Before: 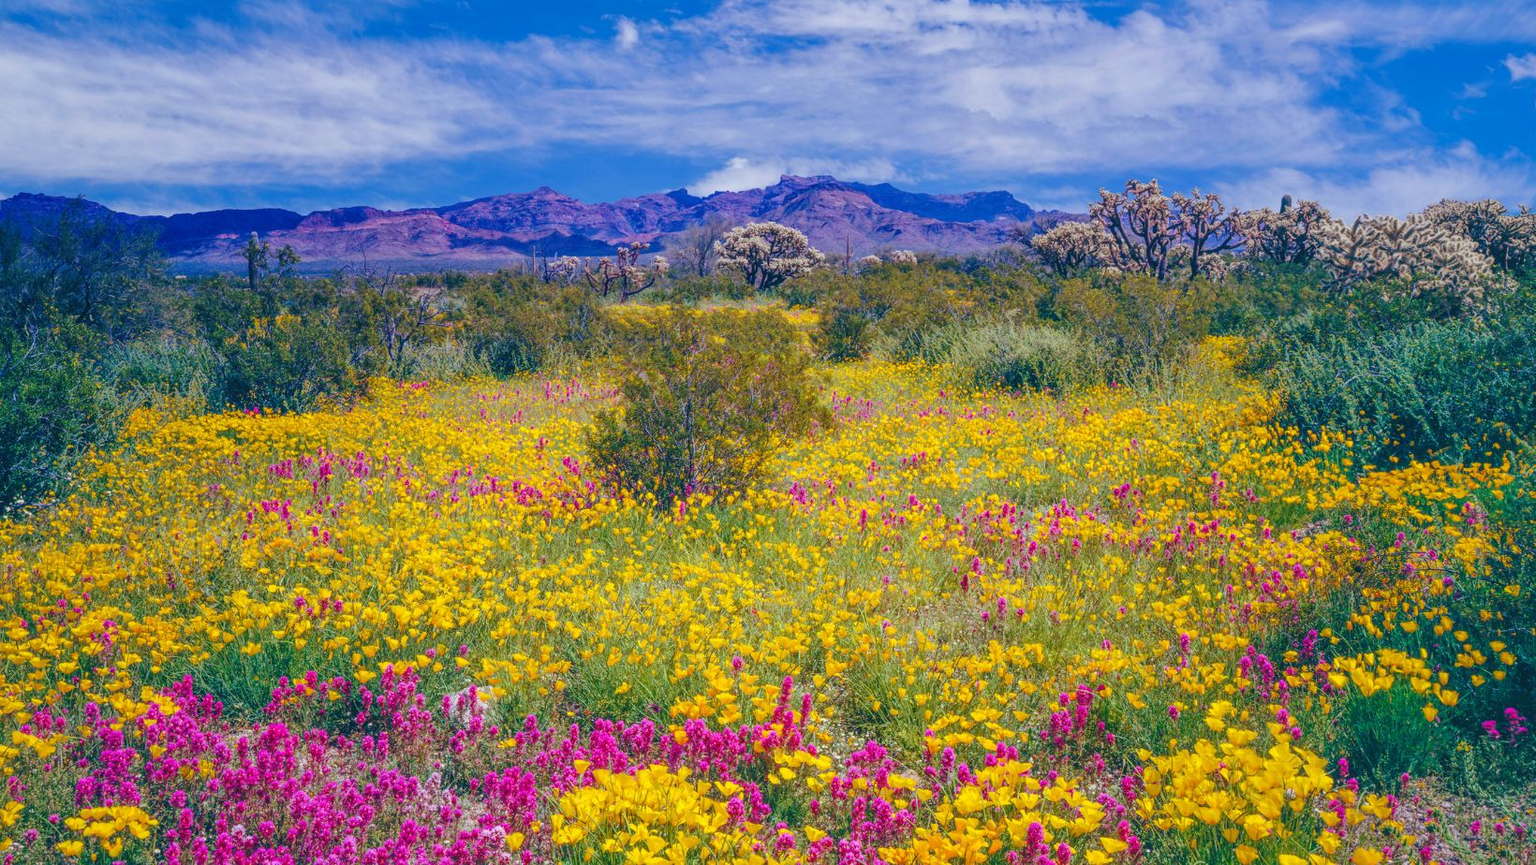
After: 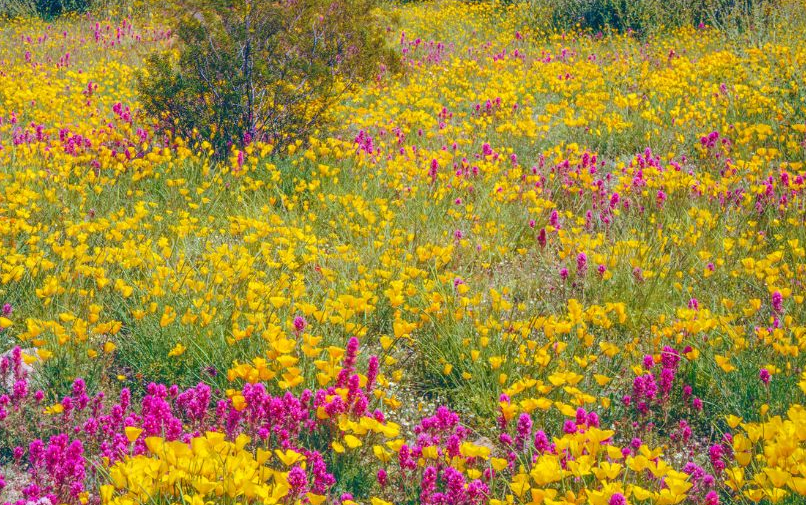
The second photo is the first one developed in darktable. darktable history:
crop: left 29.812%, top 41.743%, right 21.024%, bottom 3.501%
